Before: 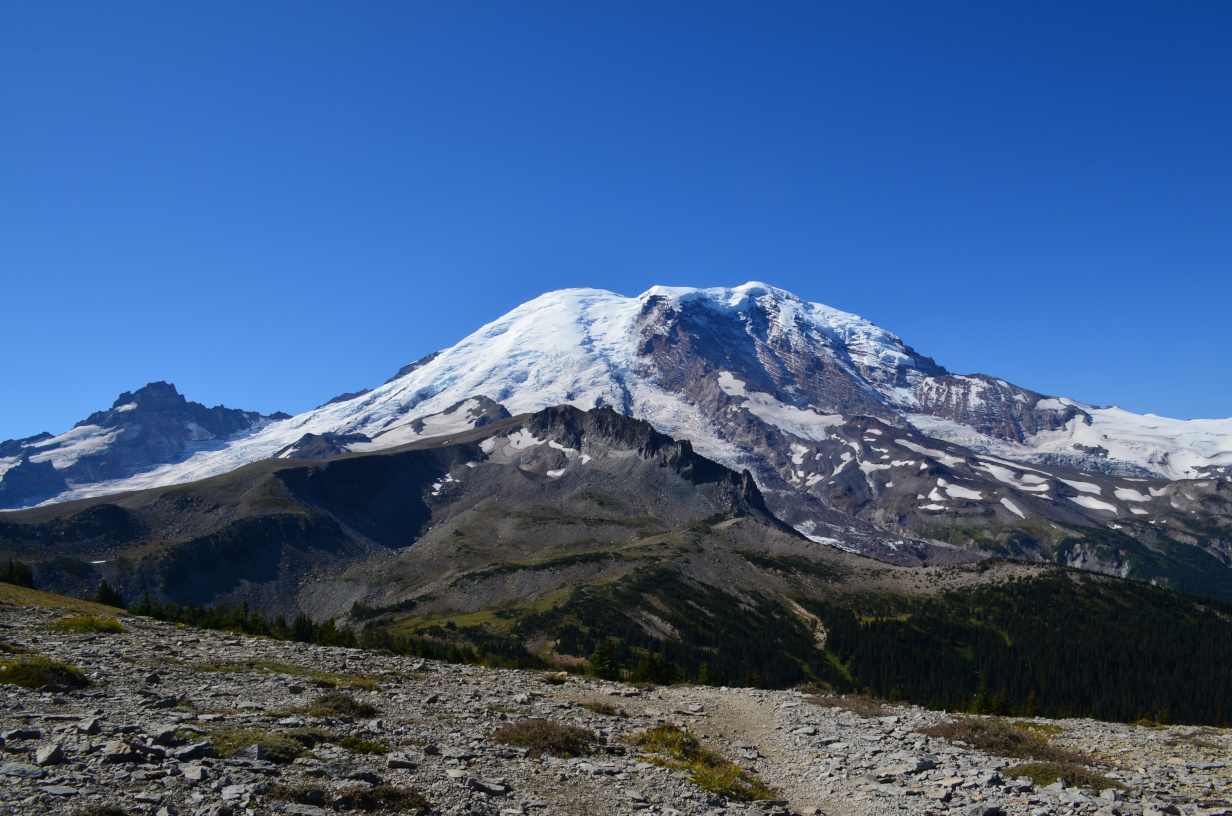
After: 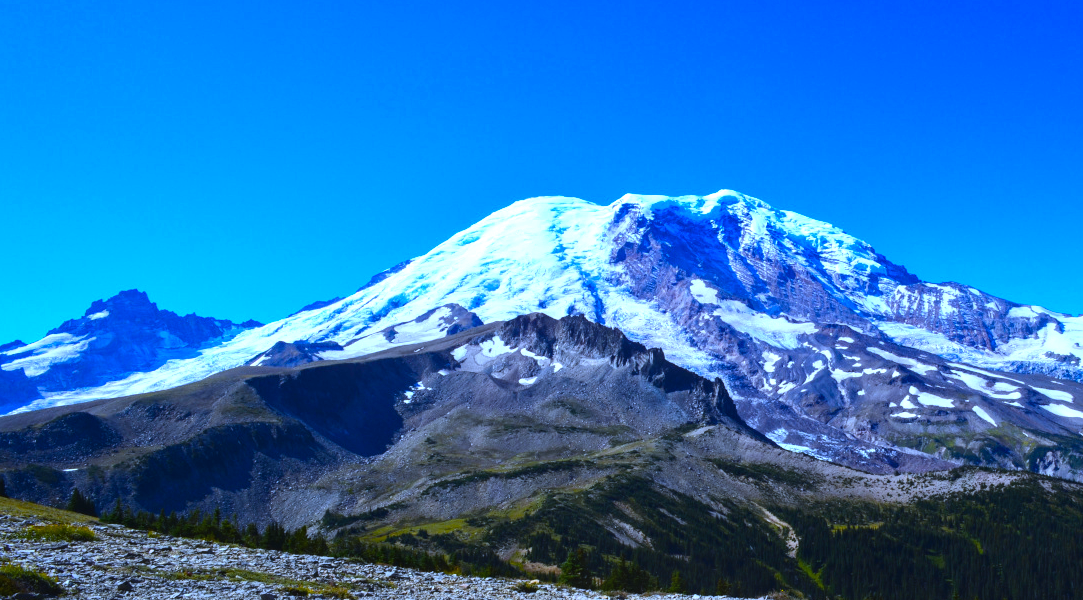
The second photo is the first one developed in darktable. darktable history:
crop and rotate: left 2.425%, top 11.305%, right 9.6%, bottom 15.08%
tone equalizer: -8 EV -0.417 EV, -7 EV -0.389 EV, -6 EV -0.333 EV, -5 EV -0.222 EV, -3 EV 0.222 EV, -2 EV 0.333 EV, -1 EV 0.389 EV, +0 EV 0.417 EV, edges refinement/feathering 500, mask exposure compensation -1.57 EV, preserve details no
exposure: black level correction 0, exposure 0.7 EV, compensate exposure bias true, compensate highlight preservation false
white balance: red 0.871, blue 1.249
color balance rgb: linear chroma grading › global chroma 15%, perceptual saturation grading › global saturation 30%
local contrast: detail 110%
